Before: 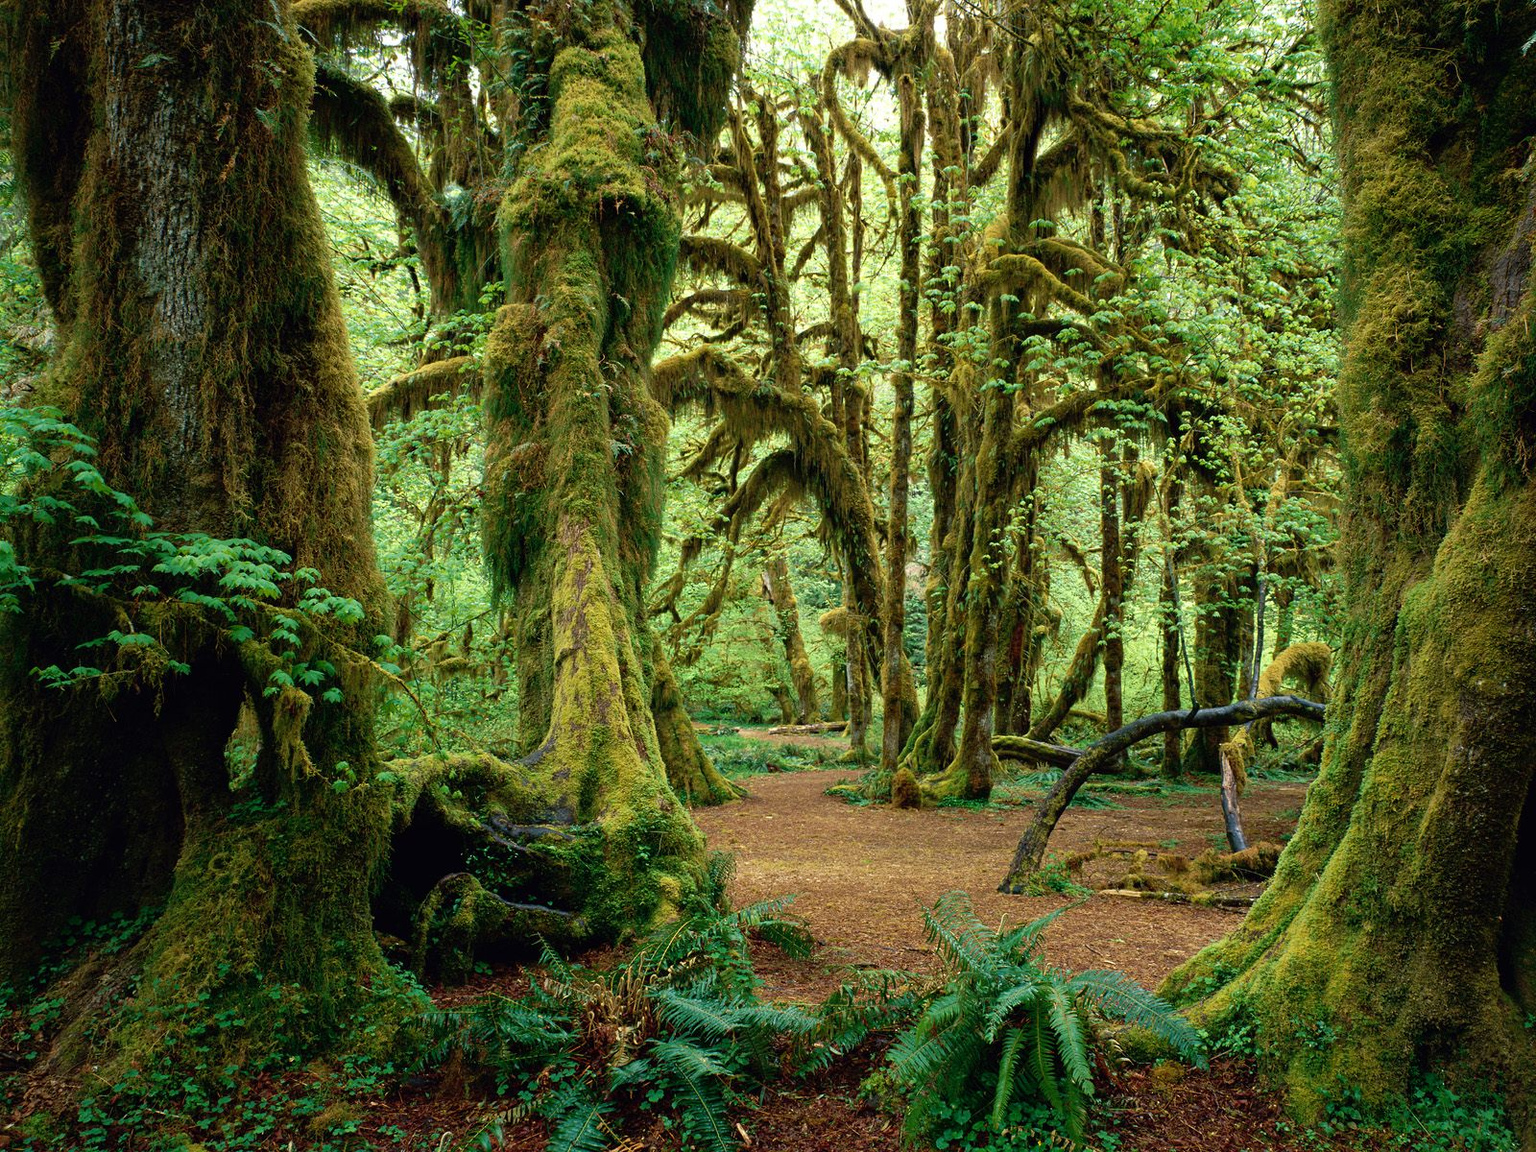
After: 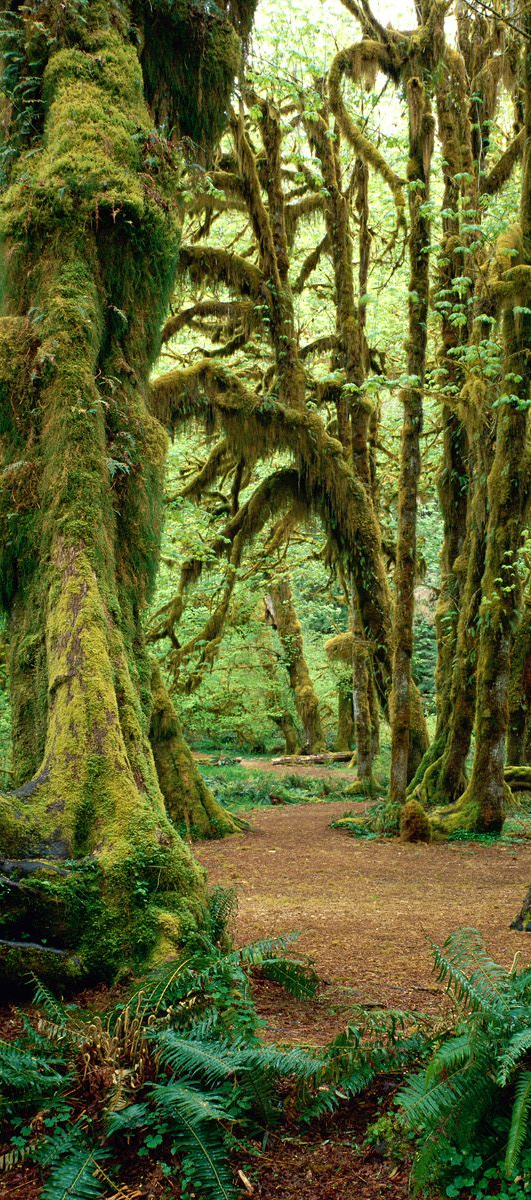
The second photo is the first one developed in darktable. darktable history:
crop: left 33.12%, right 33.684%
